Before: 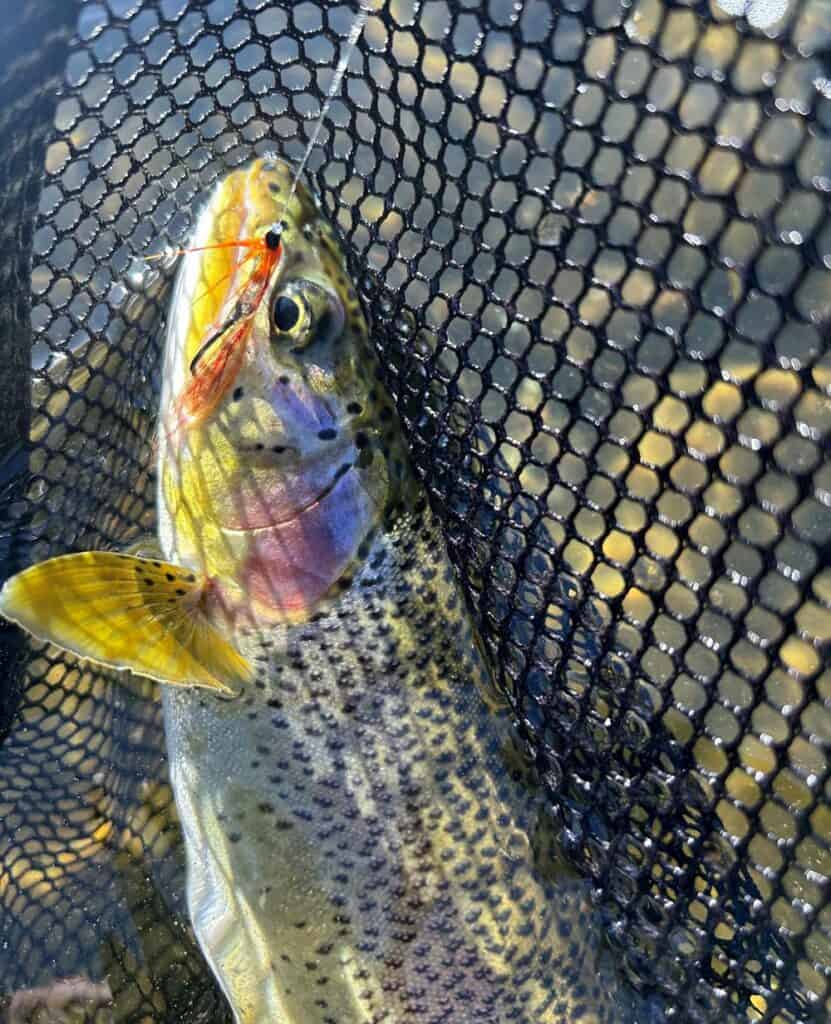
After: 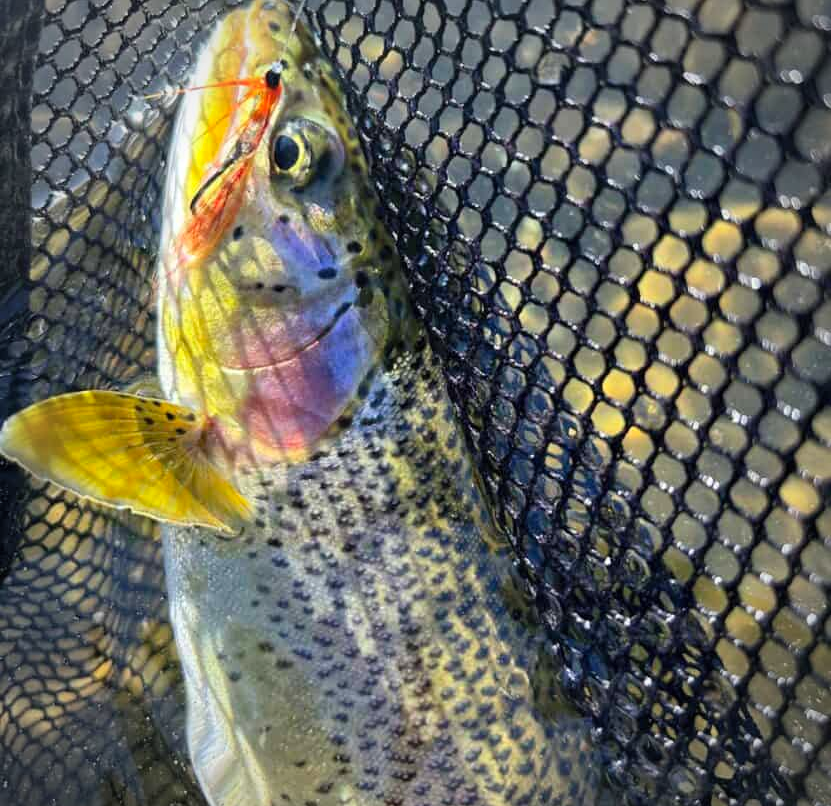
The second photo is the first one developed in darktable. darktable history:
contrast brightness saturation: contrast 0.07, brightness 0.08, saturation 0.18
crop and rotate: top 15.774%, bottom 5.506%
vignetting: fall-off start 79.88%
